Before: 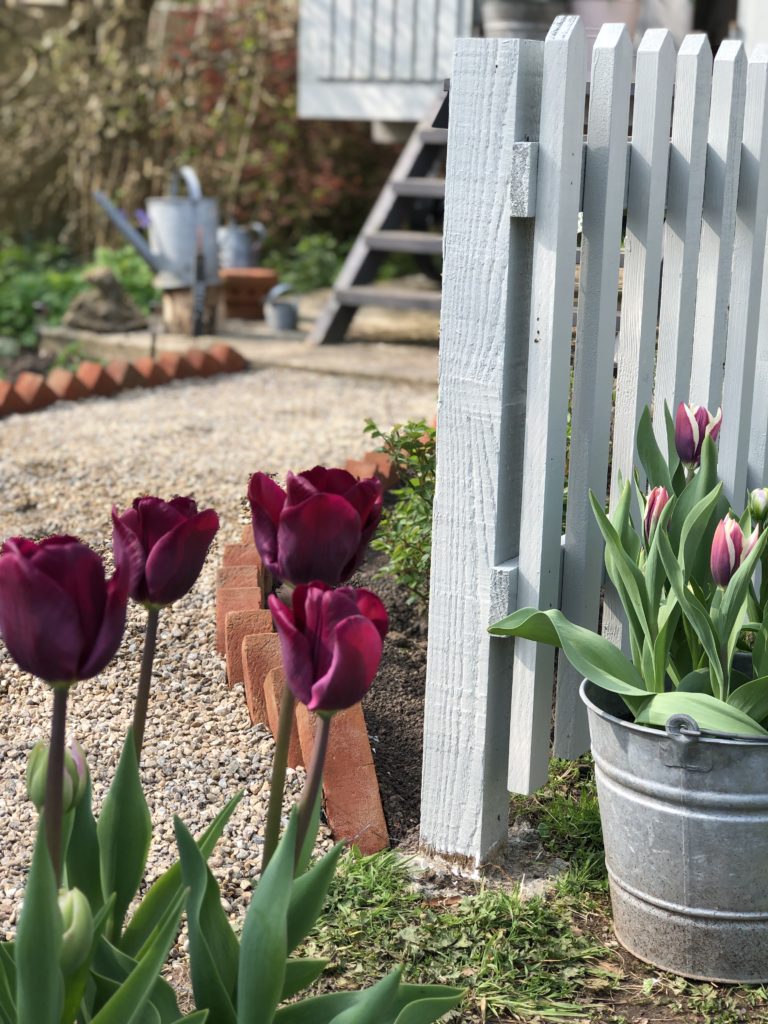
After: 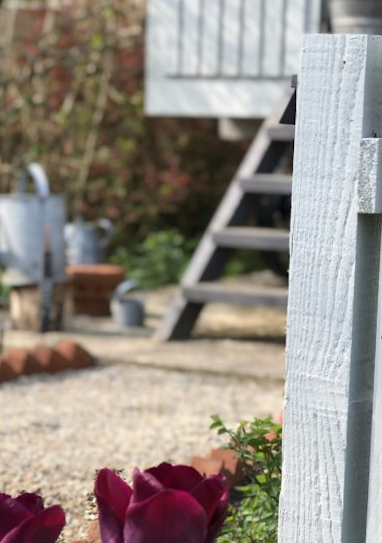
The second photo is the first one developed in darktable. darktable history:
rotate and perspective: rotation 0.192°, lens shift (horizontal) -0.015, crop left 0.005, crop right 0.996, crop top 0.006, crop bottom 0.99
crop: left 19.556%, right 30.401%, bottom 46.458%
